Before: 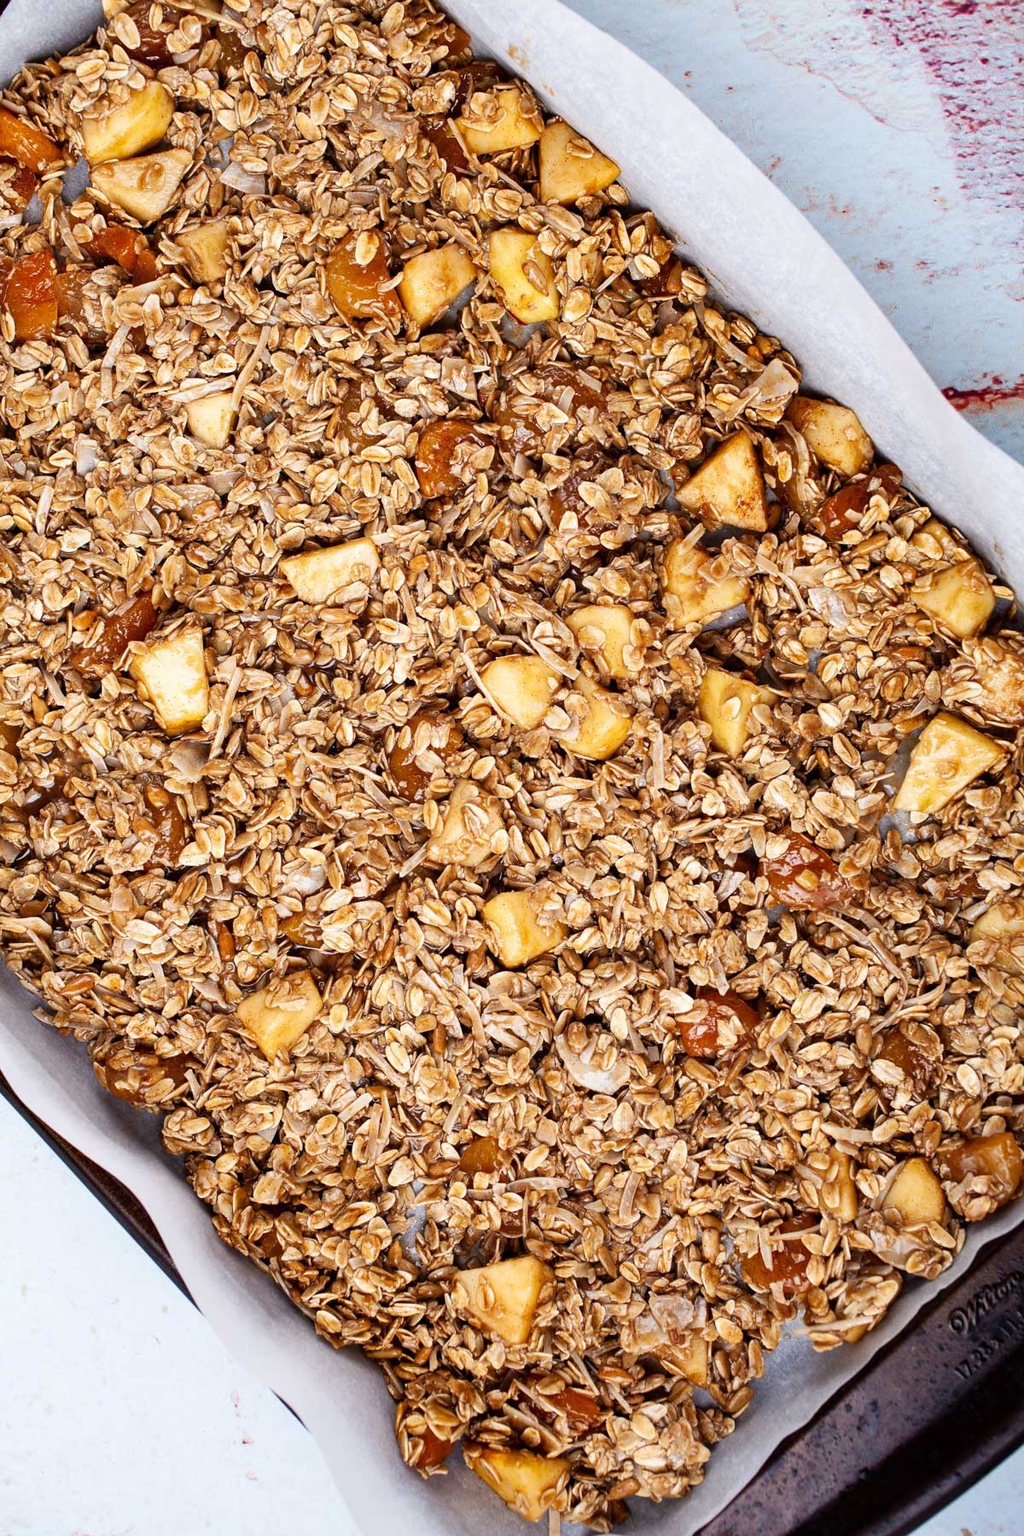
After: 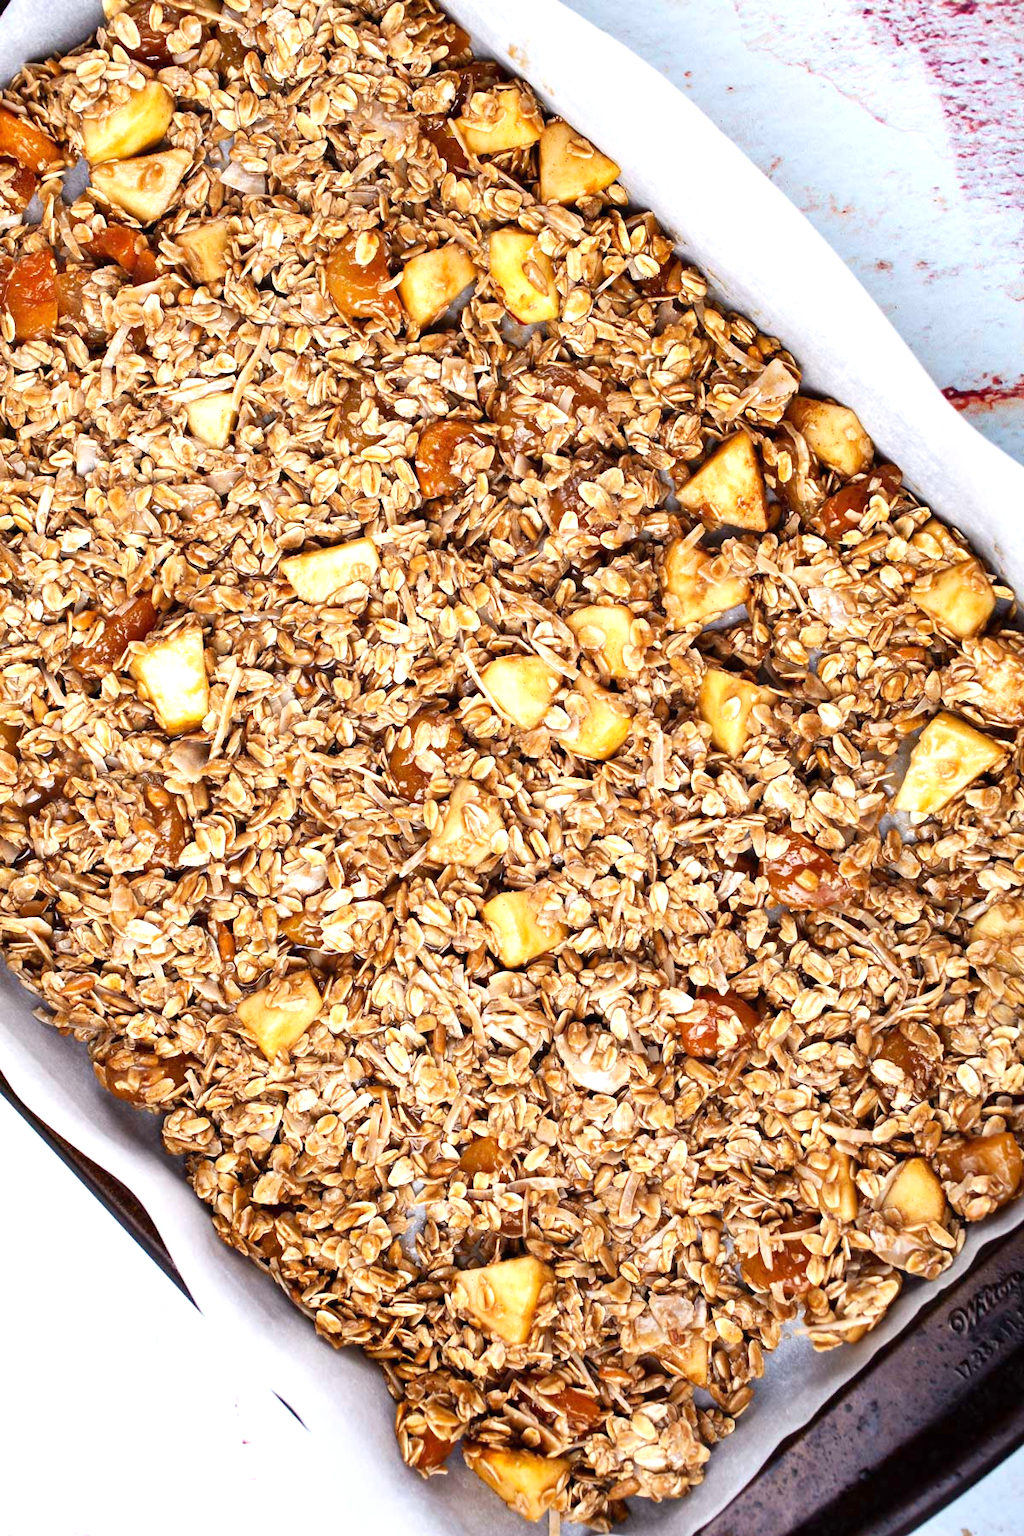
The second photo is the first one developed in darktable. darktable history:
contrast equalizer: y [[0.5 ×4, 0.467, 0.376], [0.5 ×6], [0.5 ×6], [0 ×6], [0 ×6]]
exposure: exposure 0.507 EV, compensate highlight preservation false
